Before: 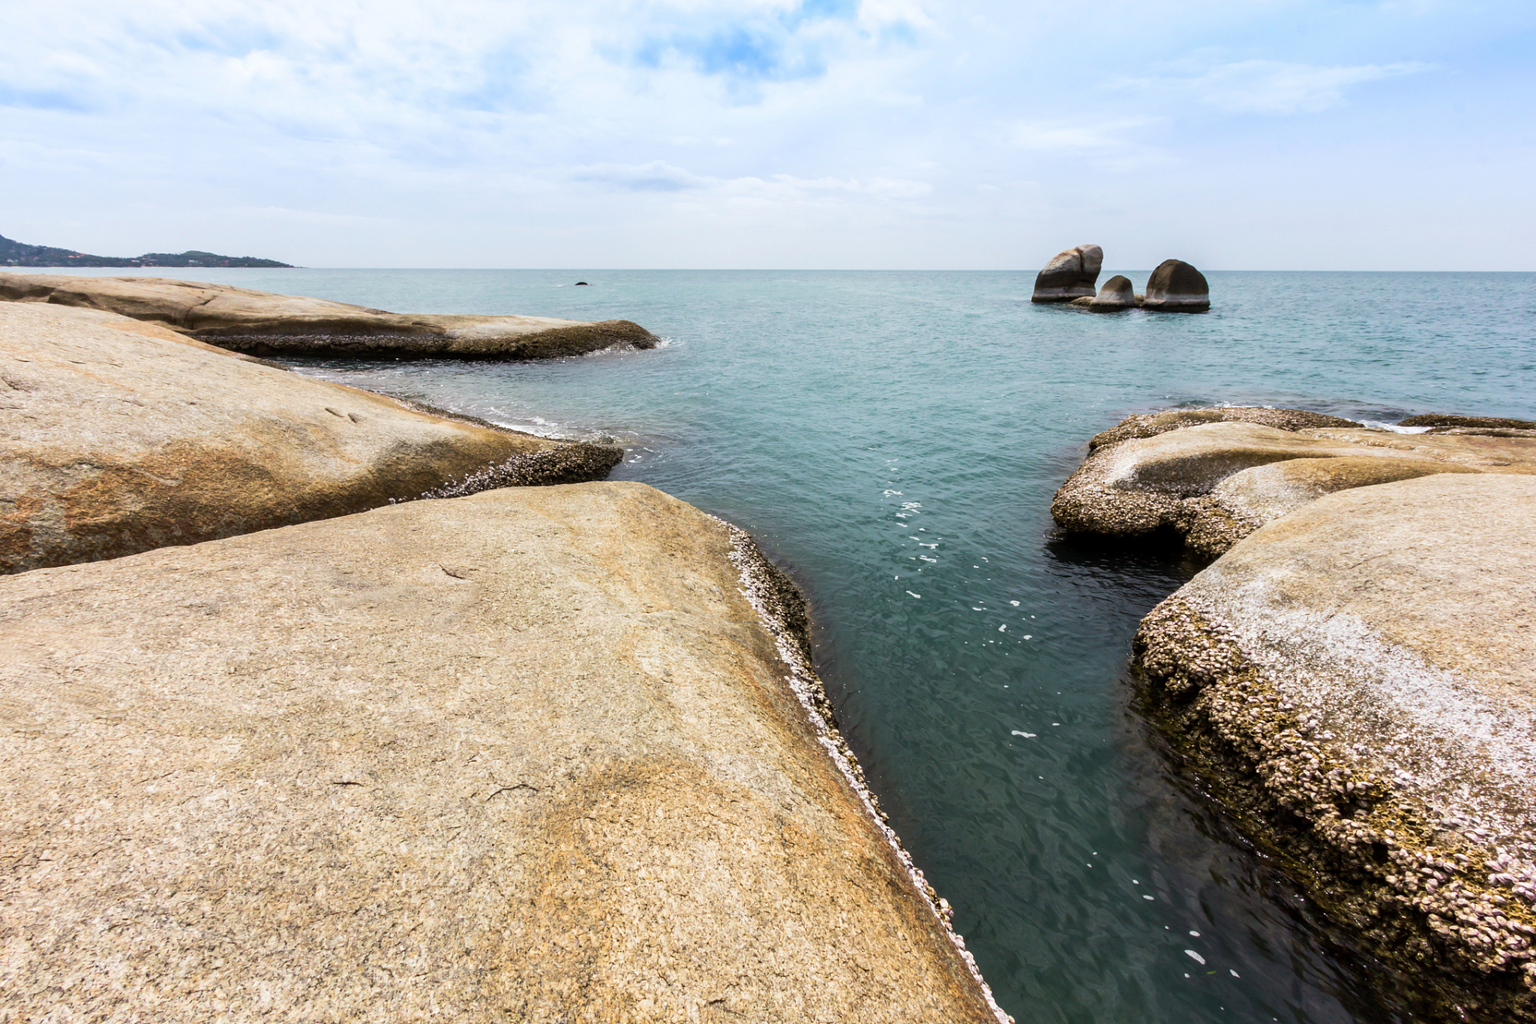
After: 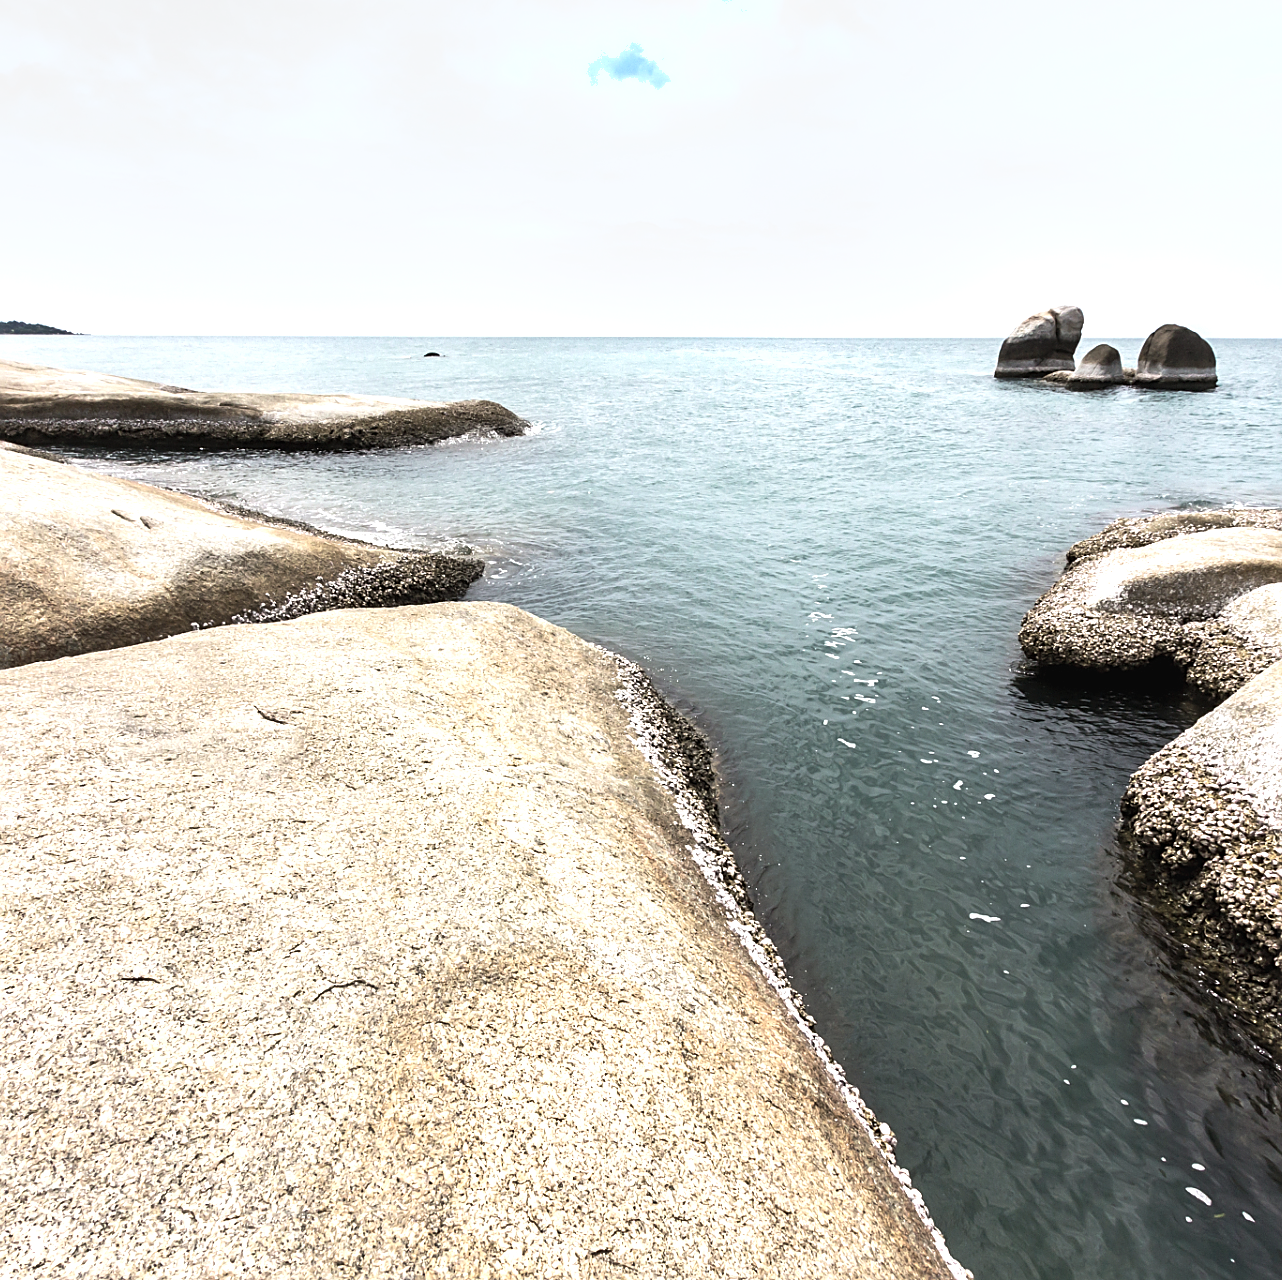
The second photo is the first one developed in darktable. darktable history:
crop: left 15.393%, right 17.826%
exposure: black level correction -0.002, exposure 0.537 EV, compensate highlight preservation false
shadows and highlights: radius 46.53, white point adjustment 6.55, compress 79.25%, soften with gaussian
sharpen: on, module defaults
color correction: highlights b* -0.033, saturation 0.583
